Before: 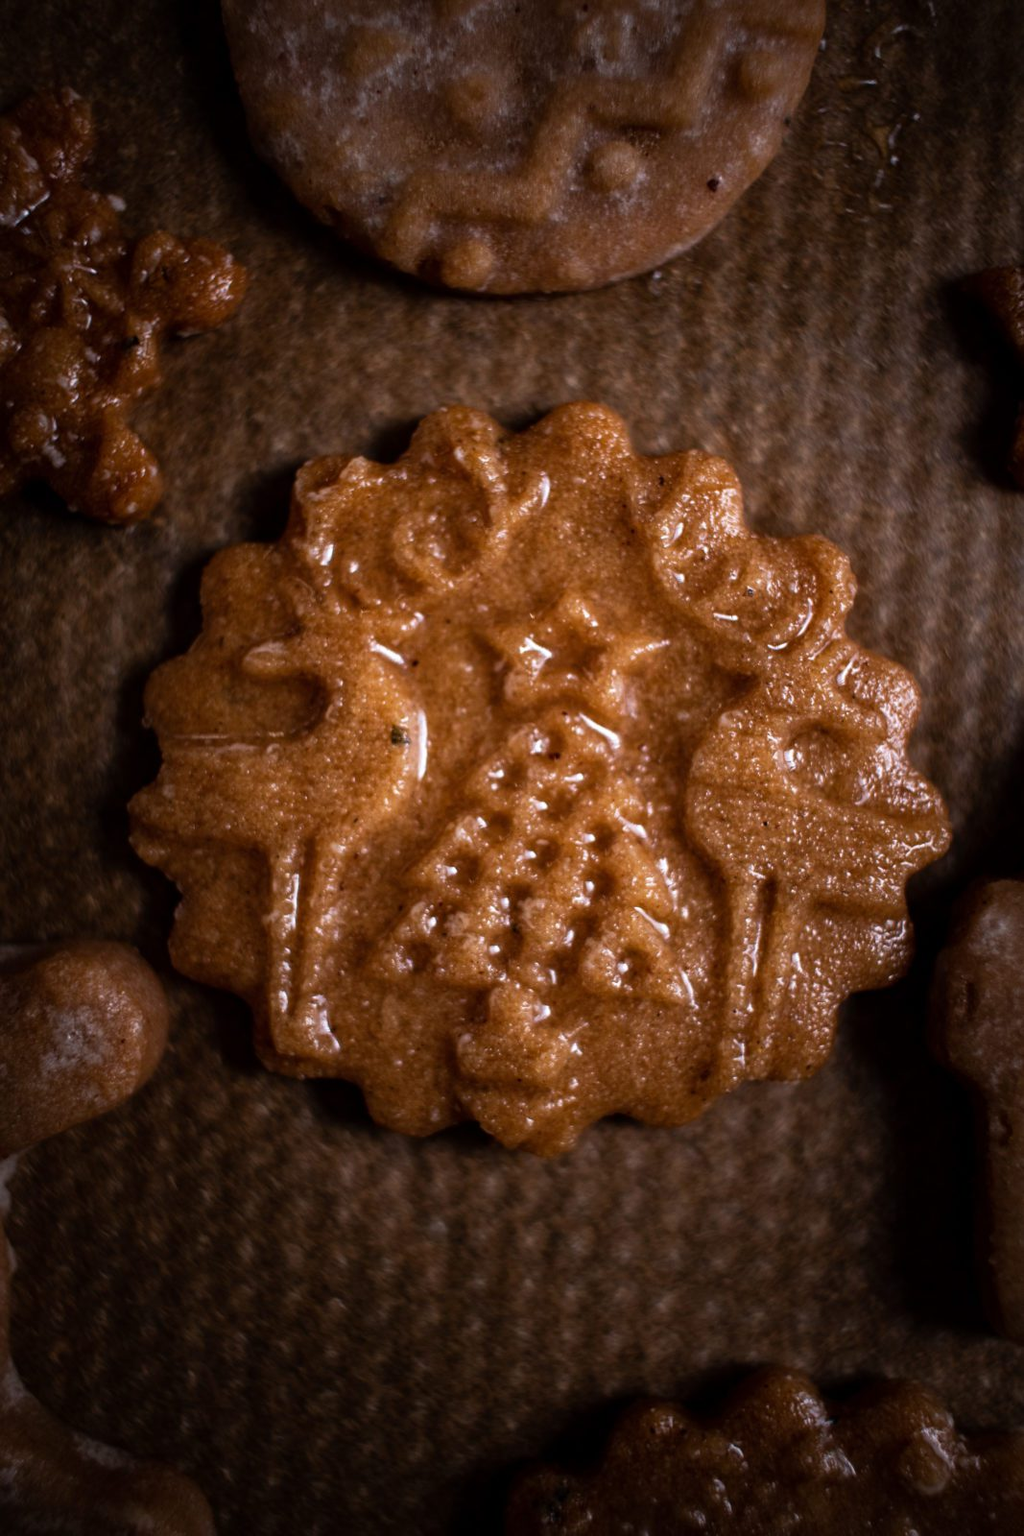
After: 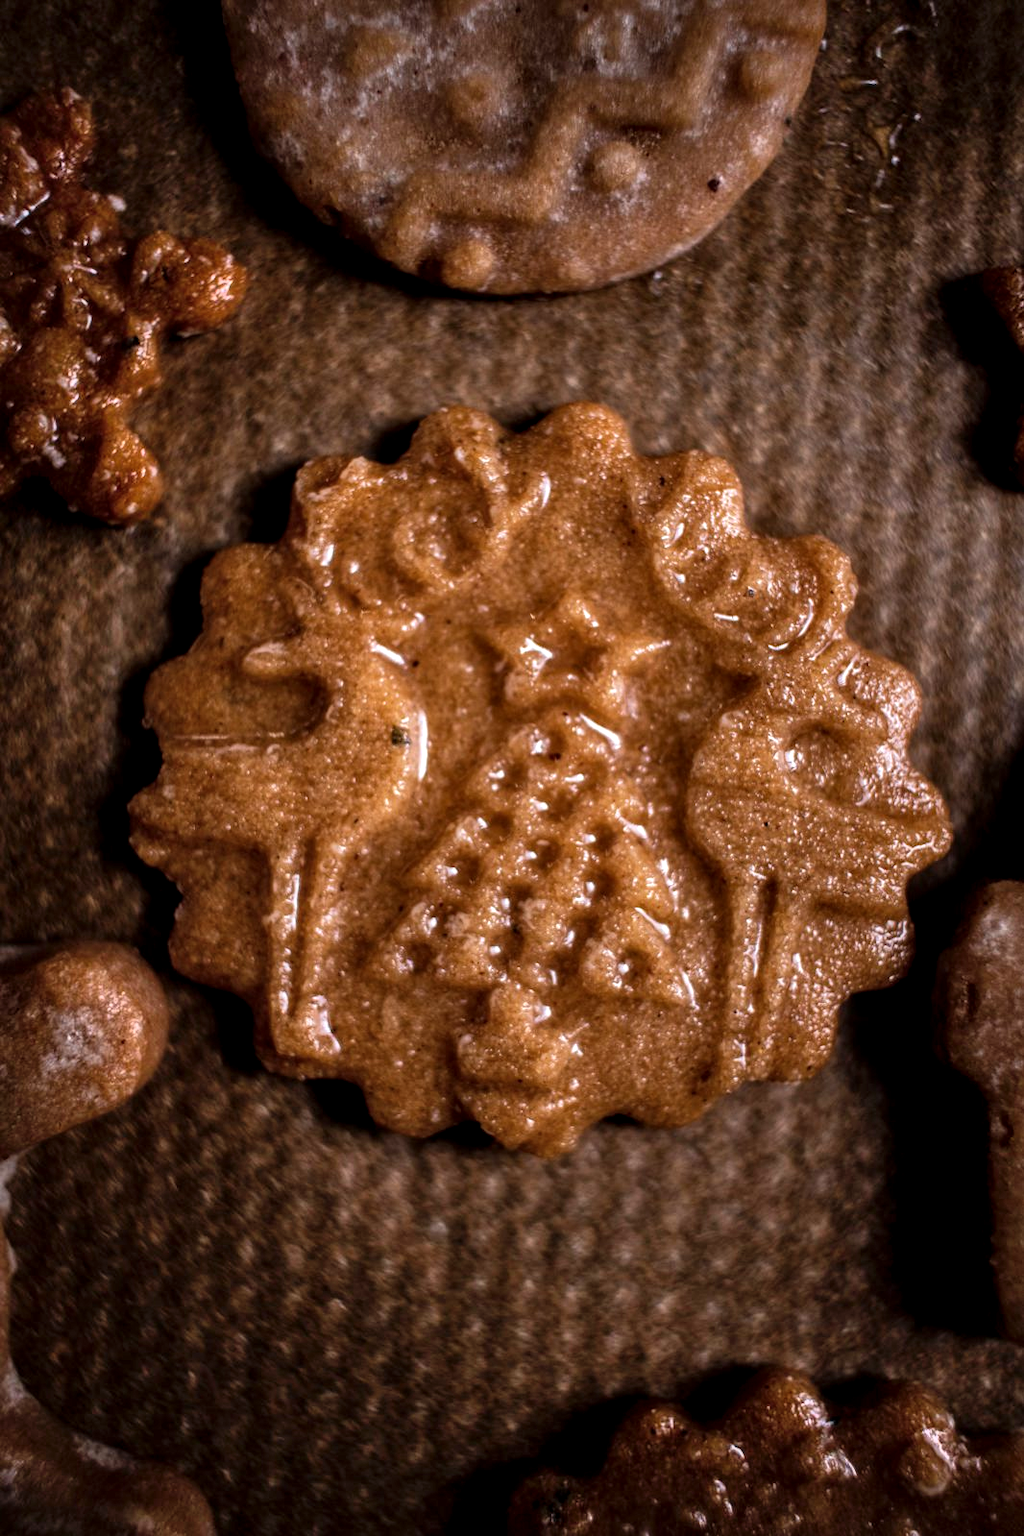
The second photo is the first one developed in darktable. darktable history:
shadows and highlights: soften with gaussian
local contrast: detail 130%
tone equalizer: on, module defaults
